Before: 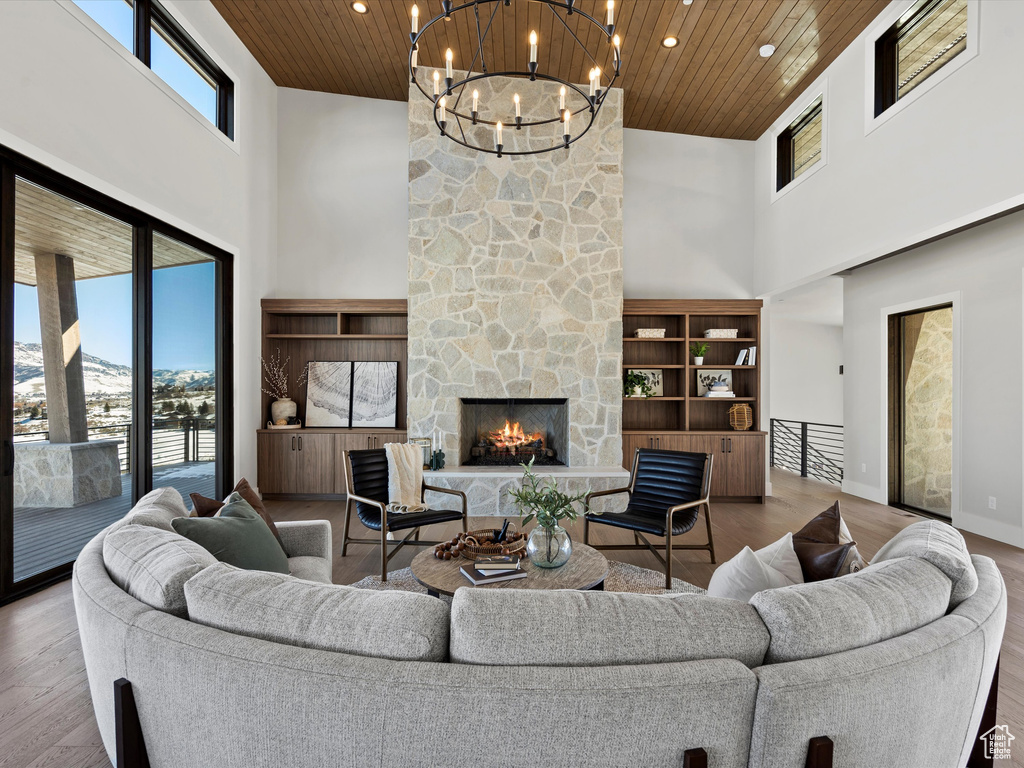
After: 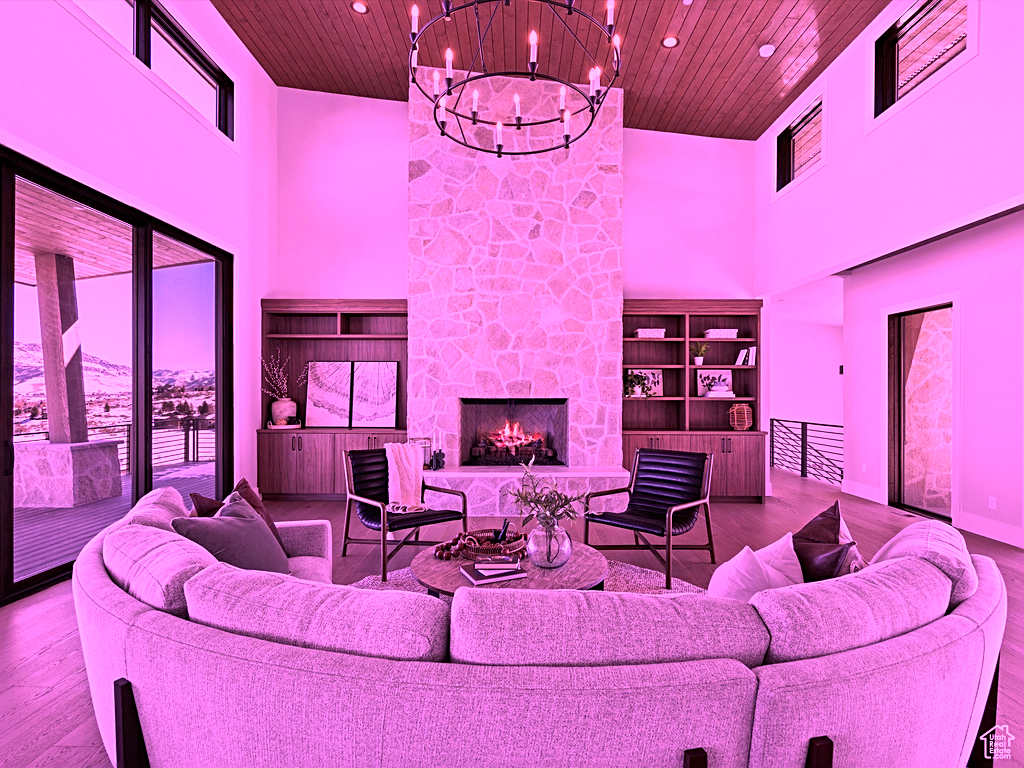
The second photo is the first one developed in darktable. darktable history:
sharpen: radius 2.211, amount 0.389, threshold 0.188
color calibration: illuminant custom, x 0.262, y 0.52, temperature 7040.89 K, saturation algorithm version 1 (2020)
